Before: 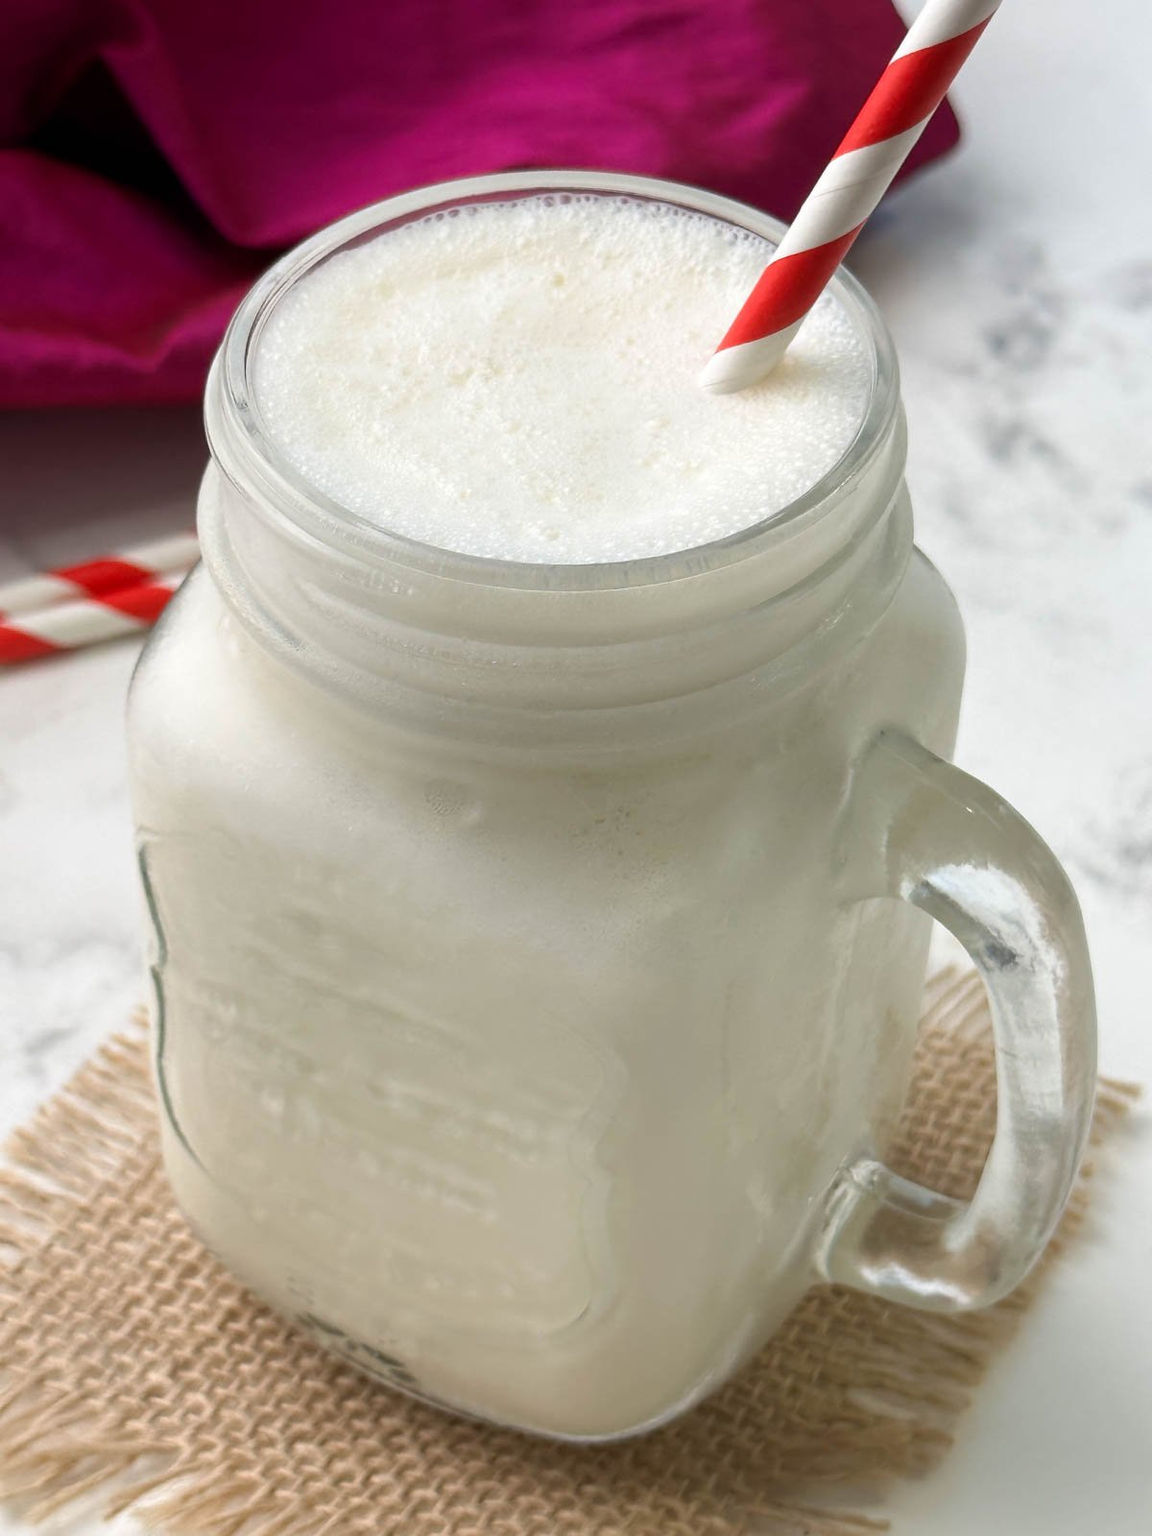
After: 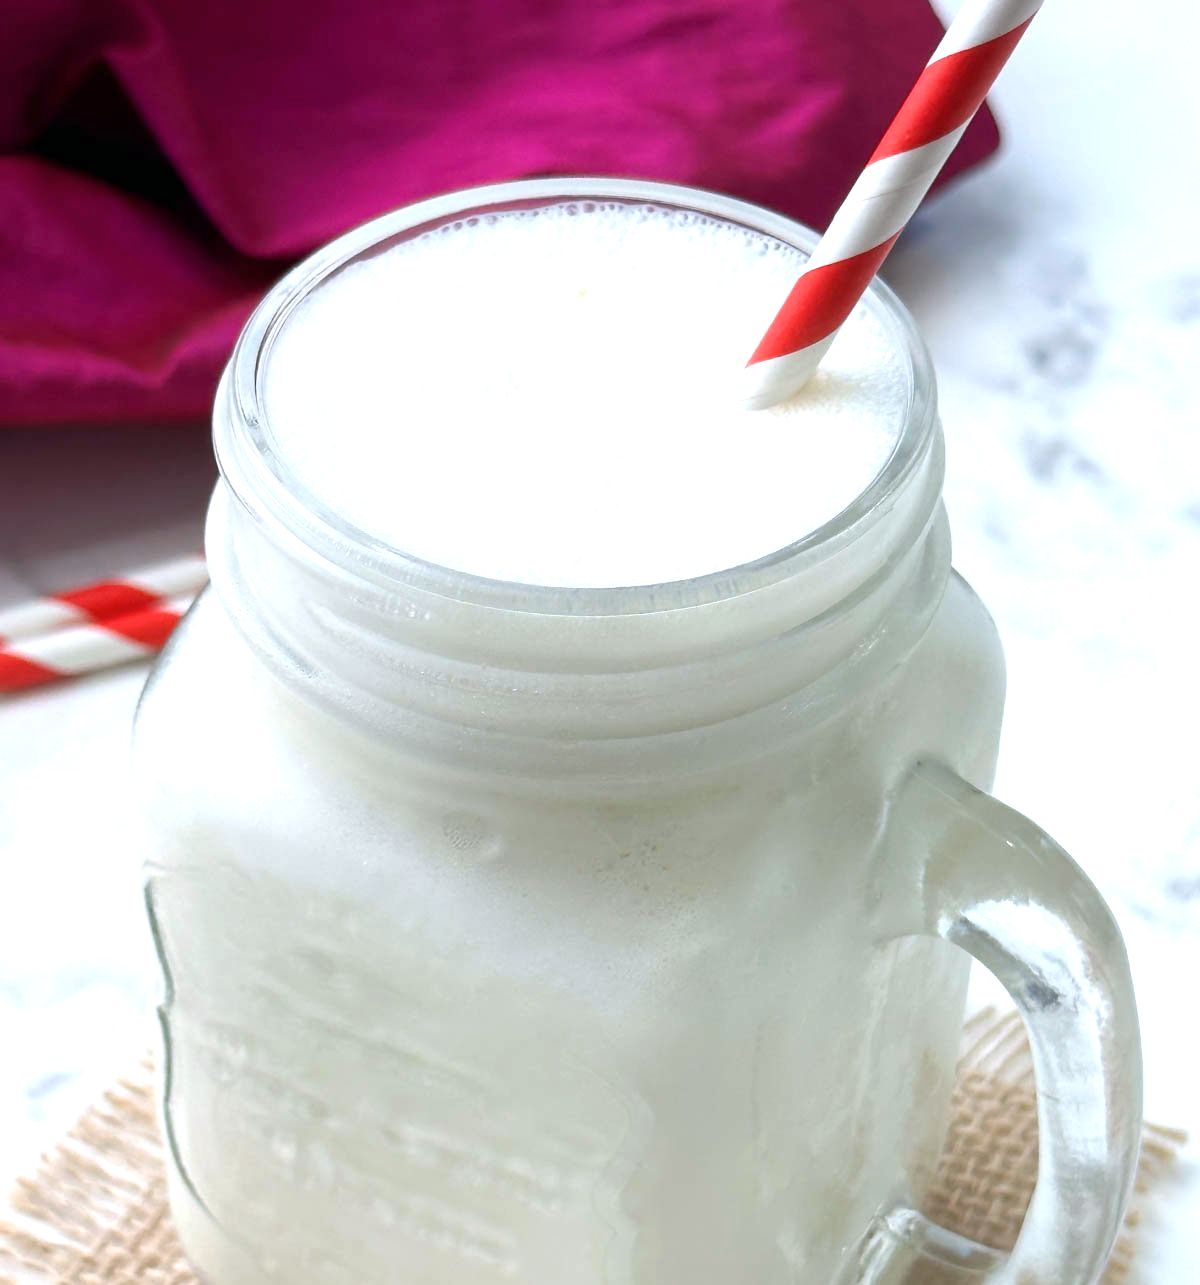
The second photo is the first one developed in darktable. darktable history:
crop: bottom 19.644%
color calibration: x 0.367, y 0.376, temperature 4372.25 K
exposure: exposure 0.564 EV, compensate highlight preservation false
